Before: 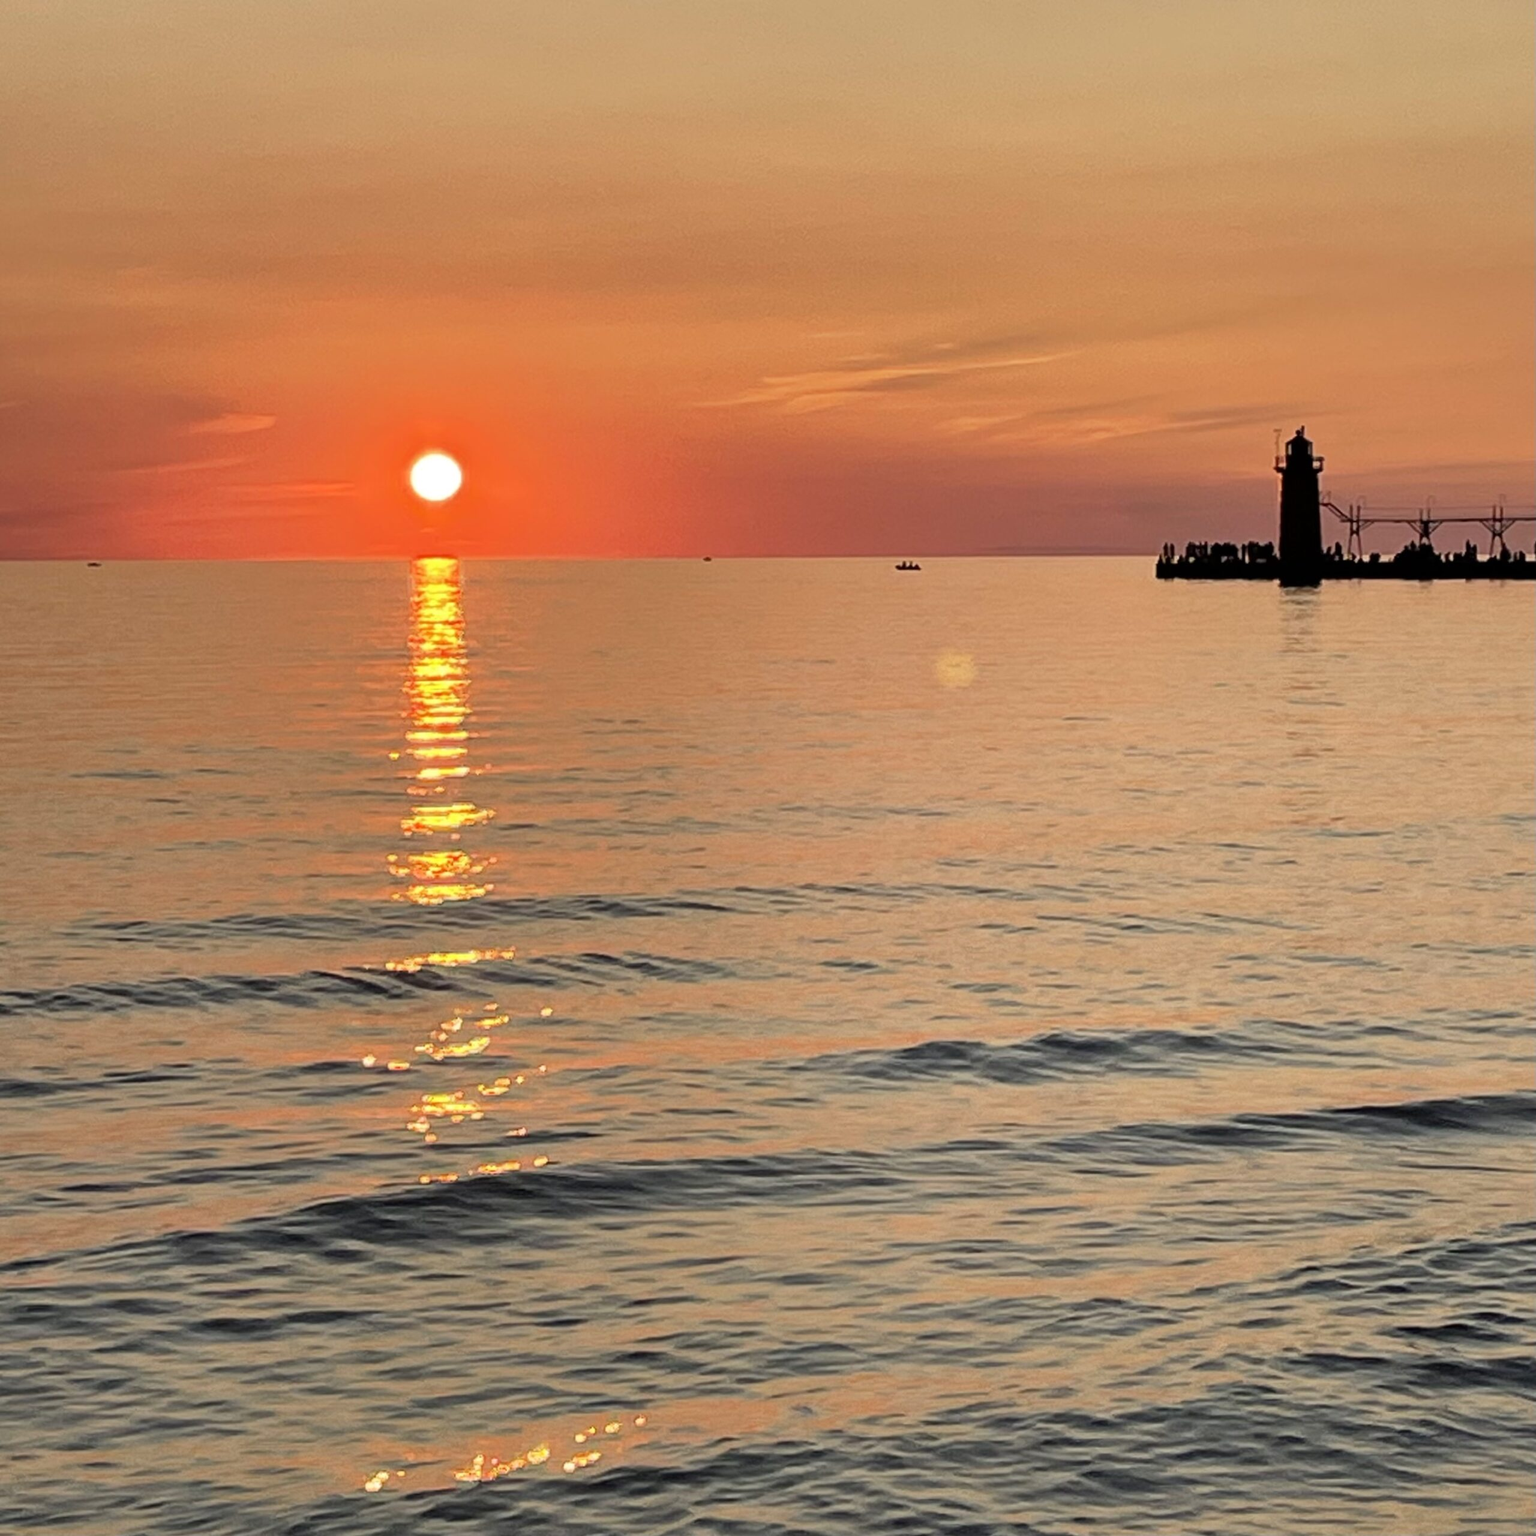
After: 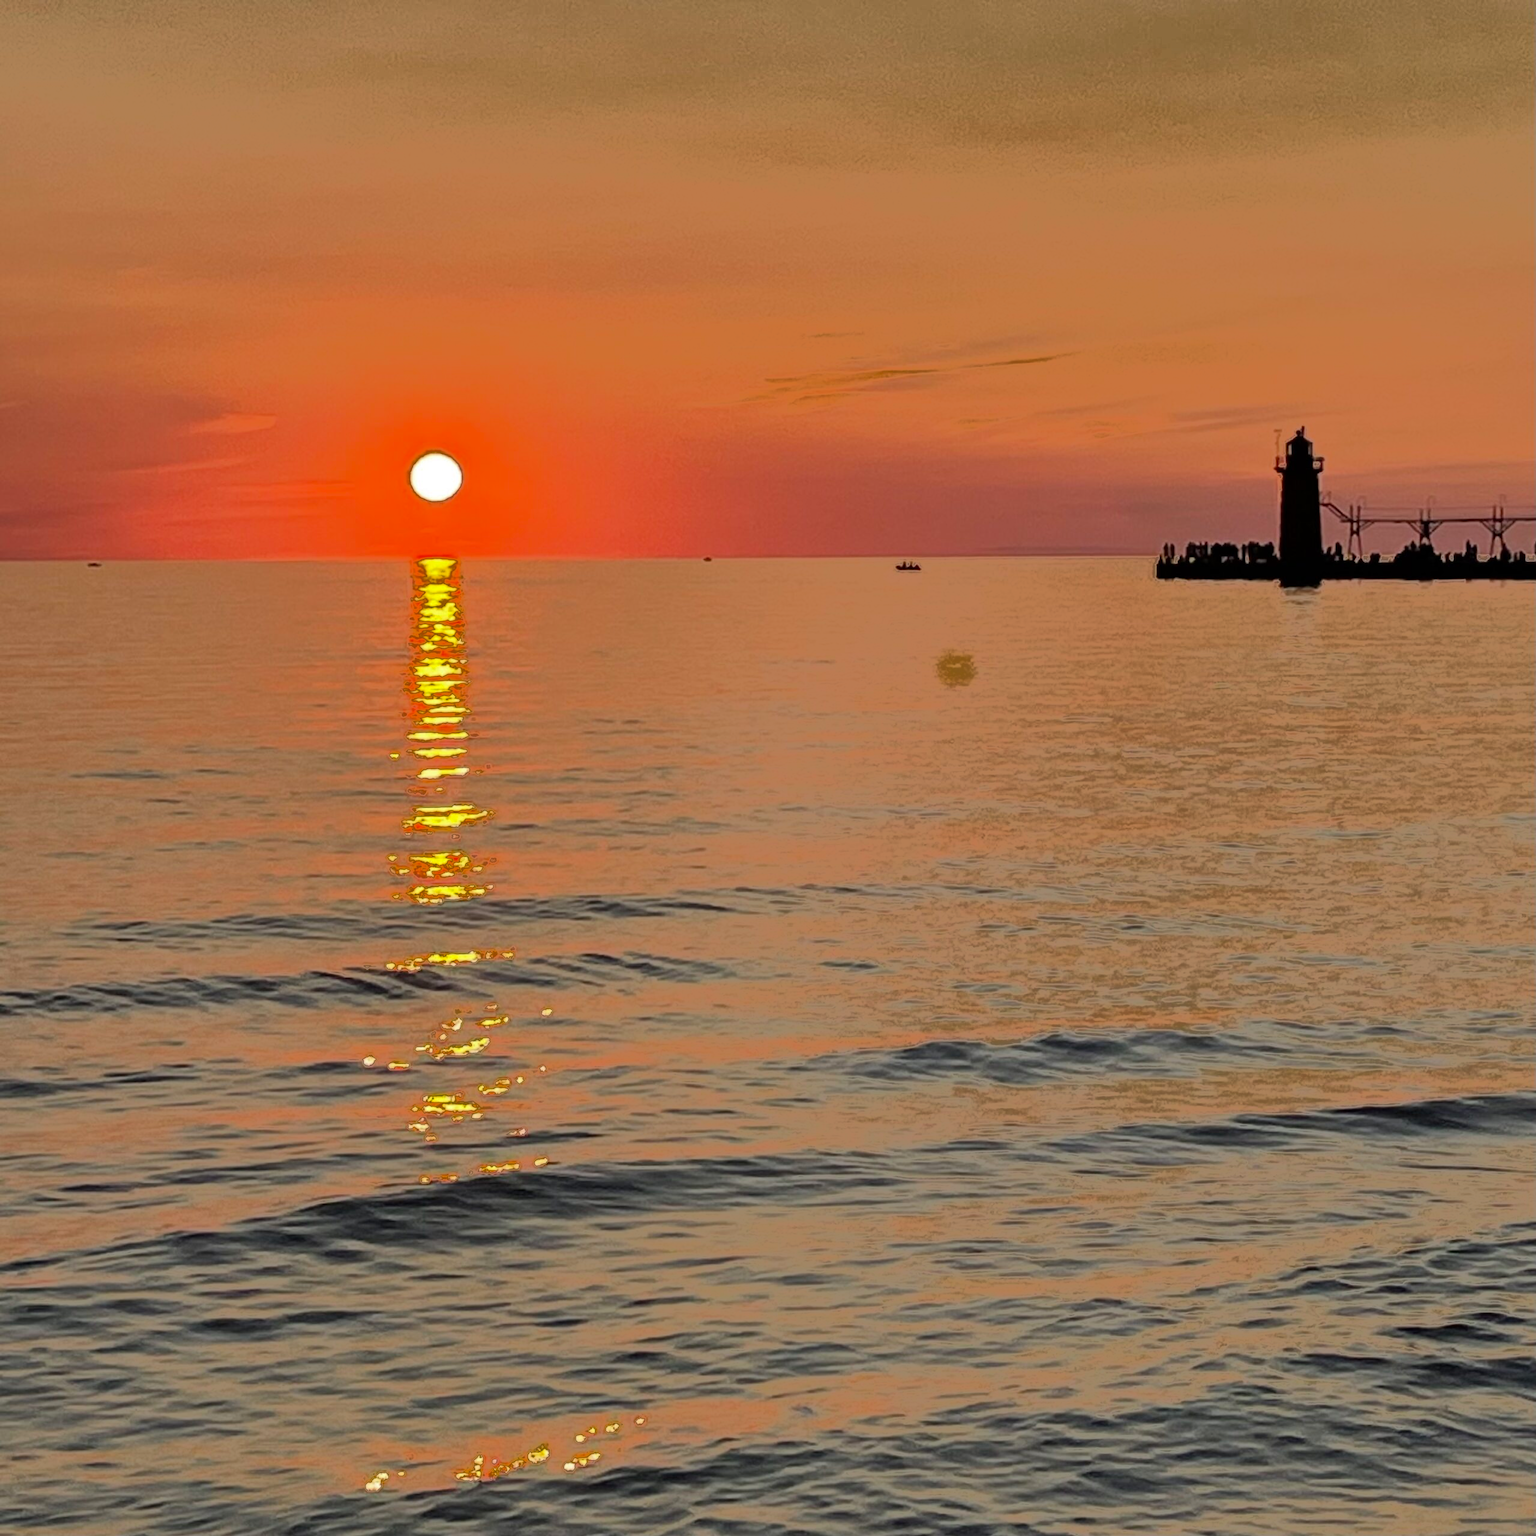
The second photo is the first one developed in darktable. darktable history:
levels: mode automatic
fill light: exposure -0.73 EV, center 0.69, width 2.2
rgb curve: curves: ch0 [(0, 0) (0.175, 0.154) (0.785, 0.663) (1, 1)]
